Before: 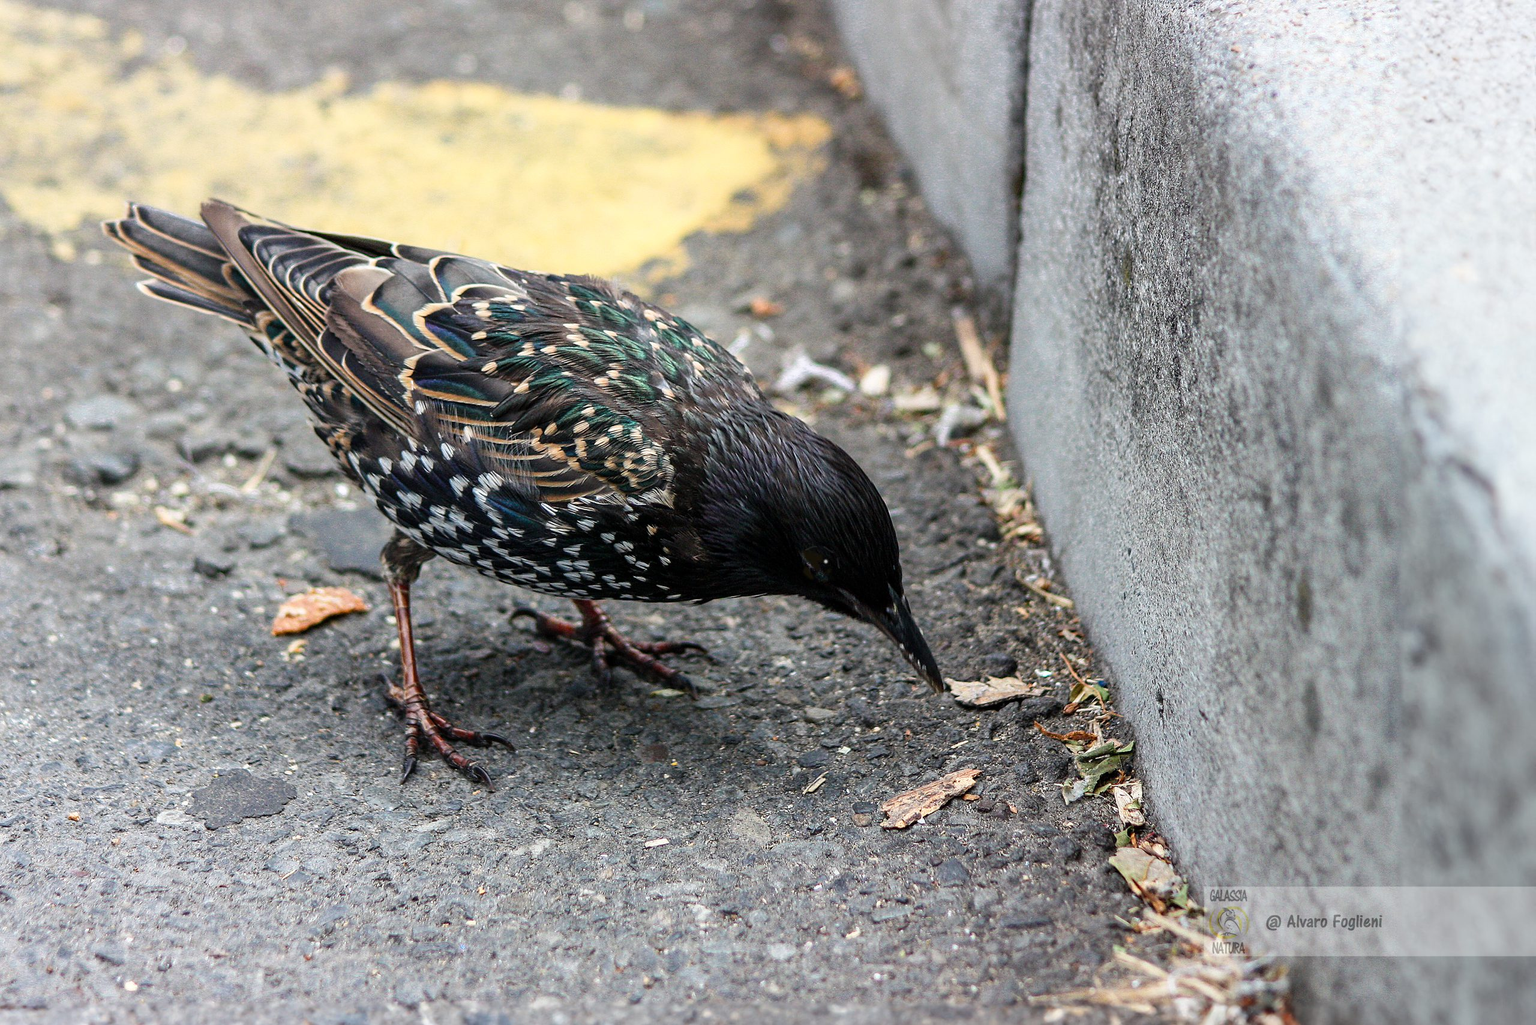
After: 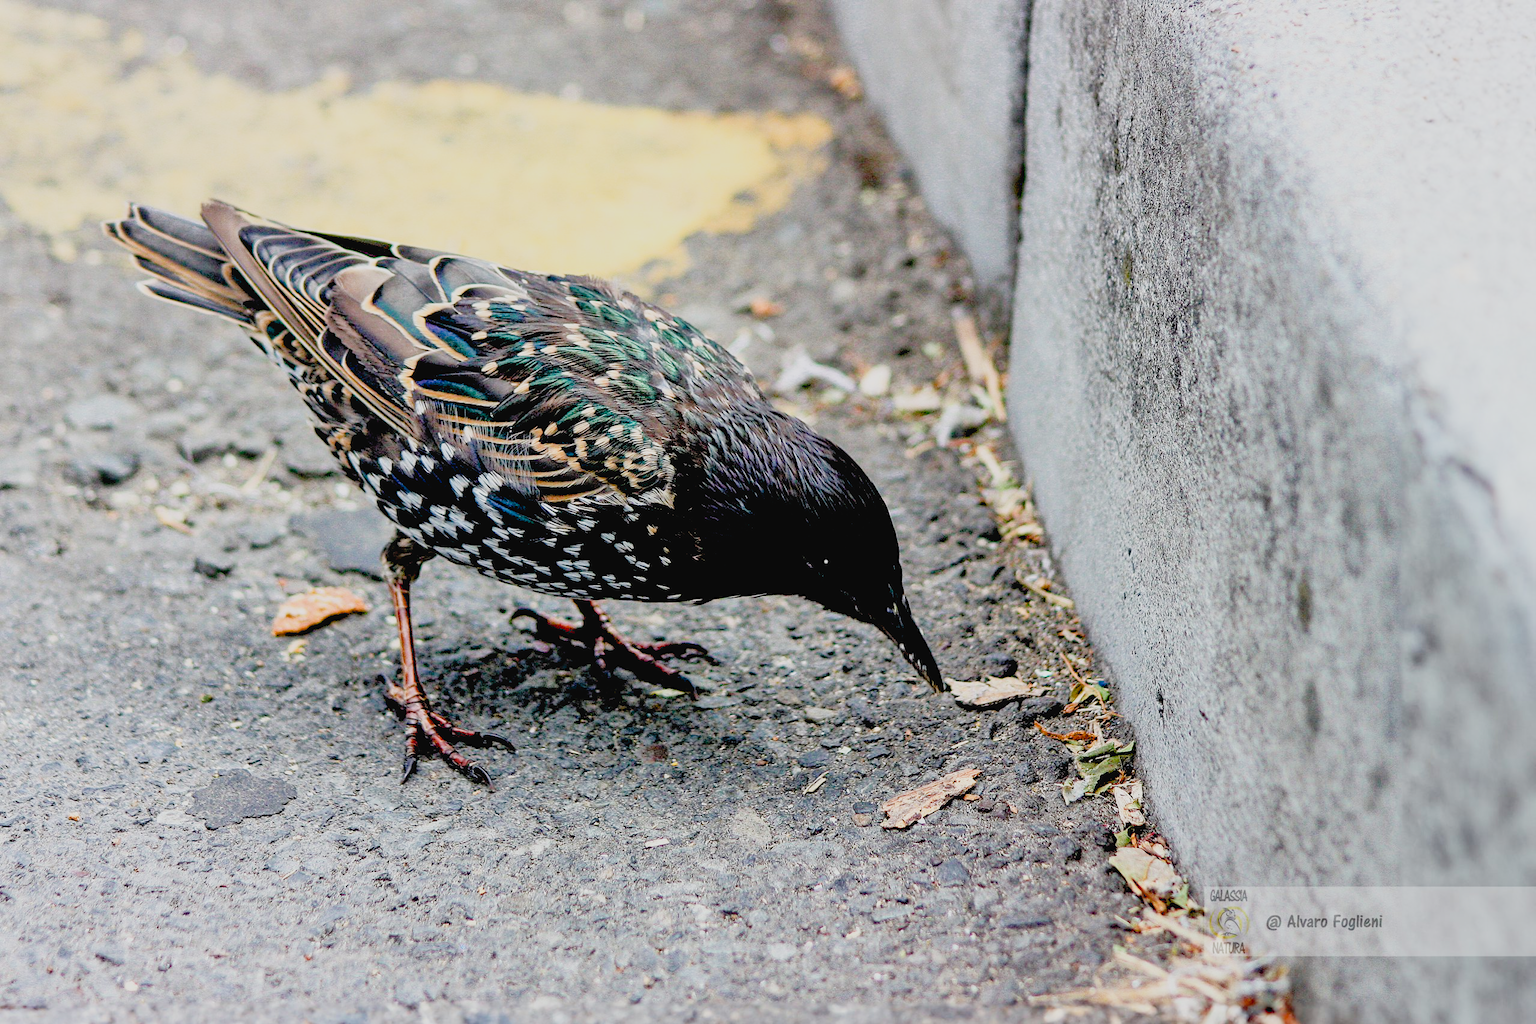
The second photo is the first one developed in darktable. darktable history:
filmic rgb: black relative exposure -7.65 EV, white relative exposure 4.56 EV, hardness 3.61
exposure: black level correction 0.018, exposure -0.005 EV, compensate highlight preservation false
tone curve: curves: ch0 [(0.003, 0.029) (0.037, 0.036) (0.149, 0.117) (0.297, 0.318) (0.422, 0.474) (0.531, 0.6) (0.743, 0.809) (0.877, 0.901) (1, 0.98)]; ch1 [(0, 0) (0.305, 0.325) (0.453, 0.437) (0.482, 0.479) (0.501, 0.5) (0.506, 0.503) (0.567, 0.572) (0.605, 0.608) (0.668, 0.69) (1, 1)]; ch2 [(0, 0) (0.313, 0.306) (0.4, 0.399) (0.45, 0.48) (0.499, 0.502) (0.512, 0.523) (0.57, 0.595) (0.653, 0.662) (1, 1)], preserve colors none
tone equalizer: -7 EV 0.164 EV, -6 EV 0.633 EV, -5 EV 1.18 EV, -4 EV 1.37 EV, -3 EV 1.14 EV, -2 EV 0.6 EV, -1 EV 0.155 EV
